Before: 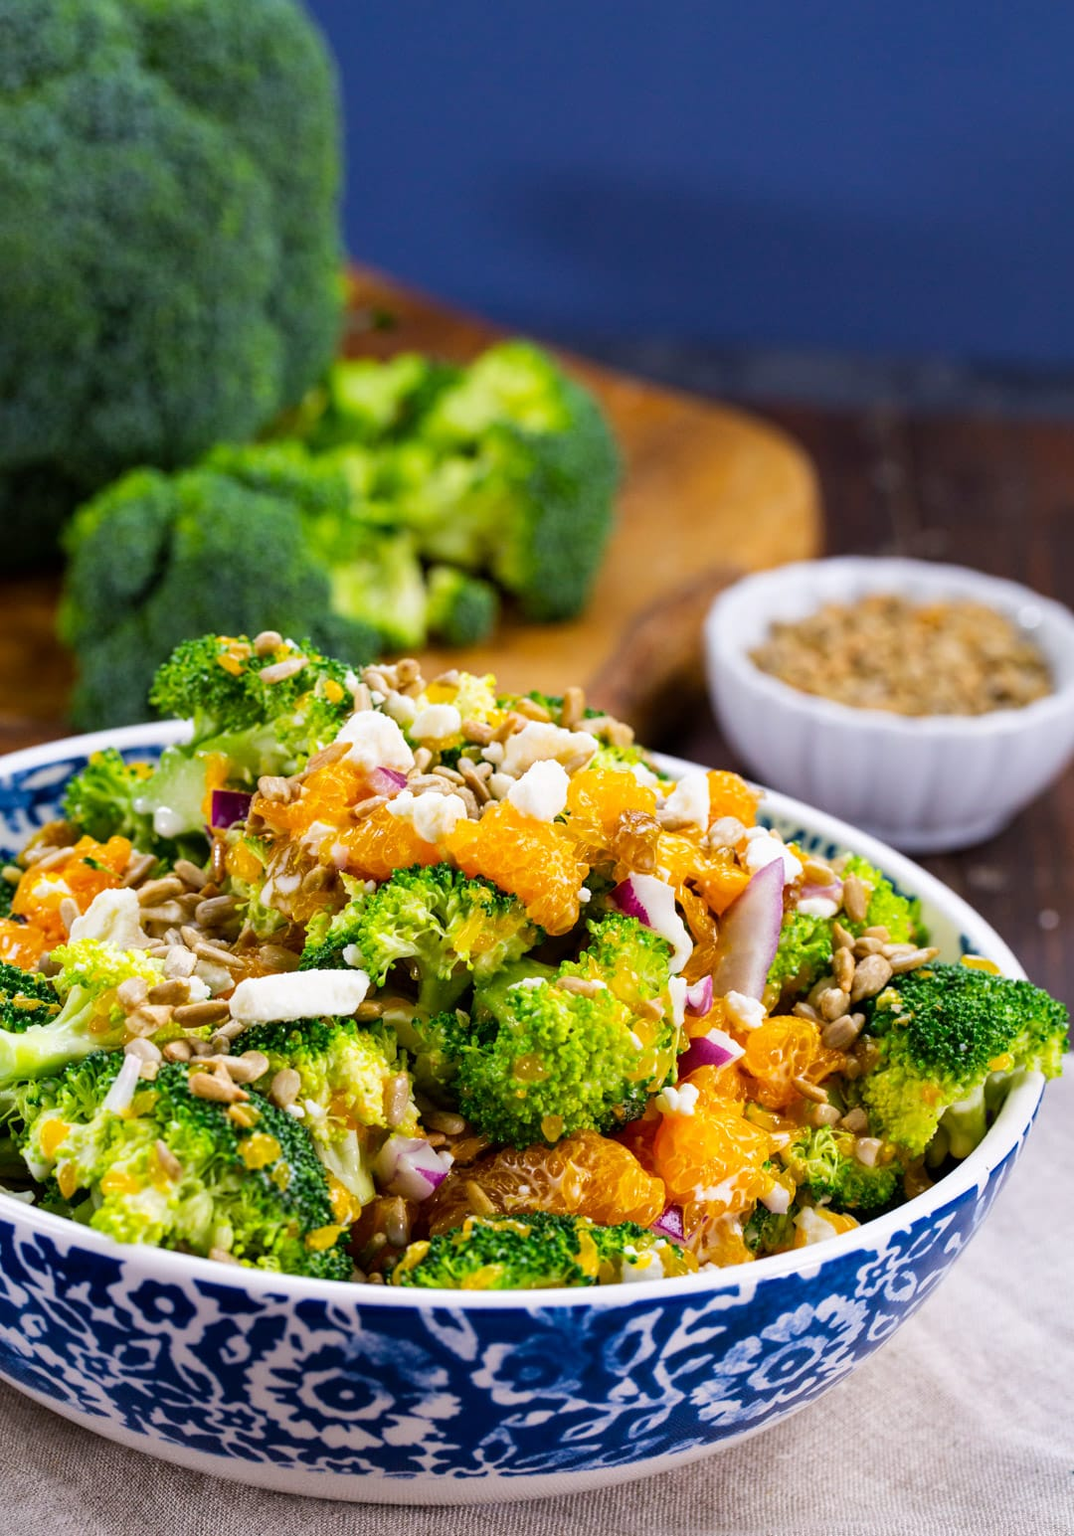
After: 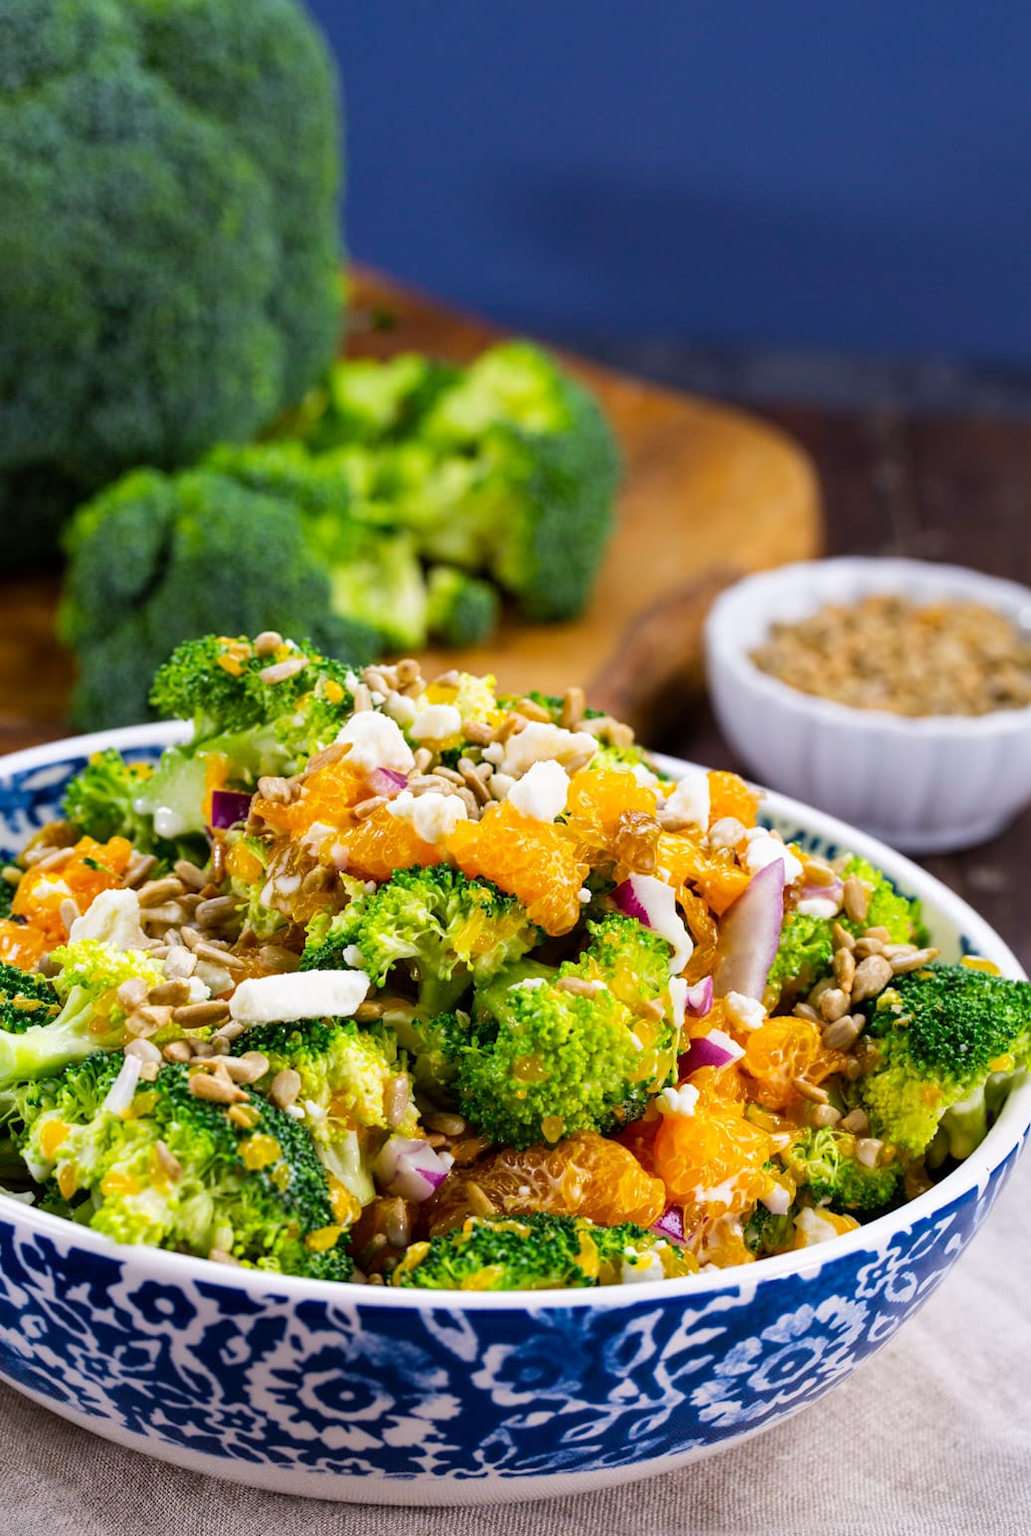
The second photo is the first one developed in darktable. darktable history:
crop: right 3.936%, bottom 0.049%
